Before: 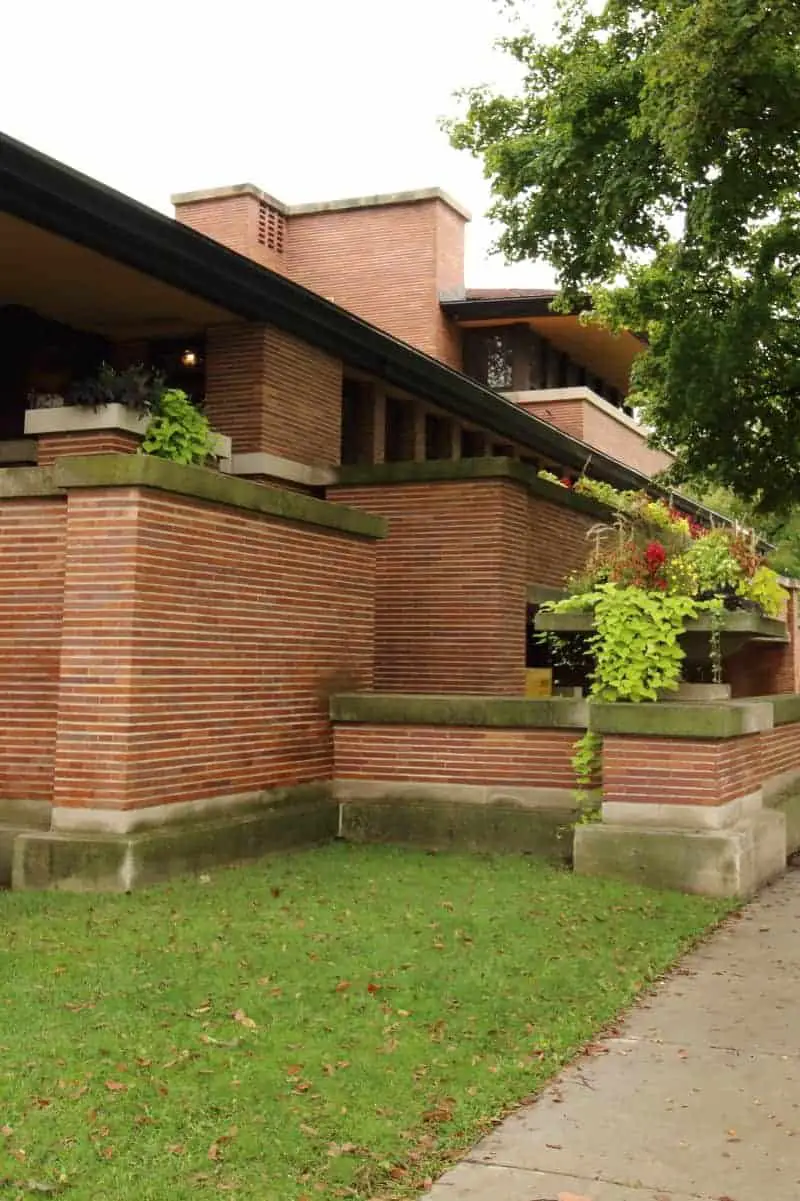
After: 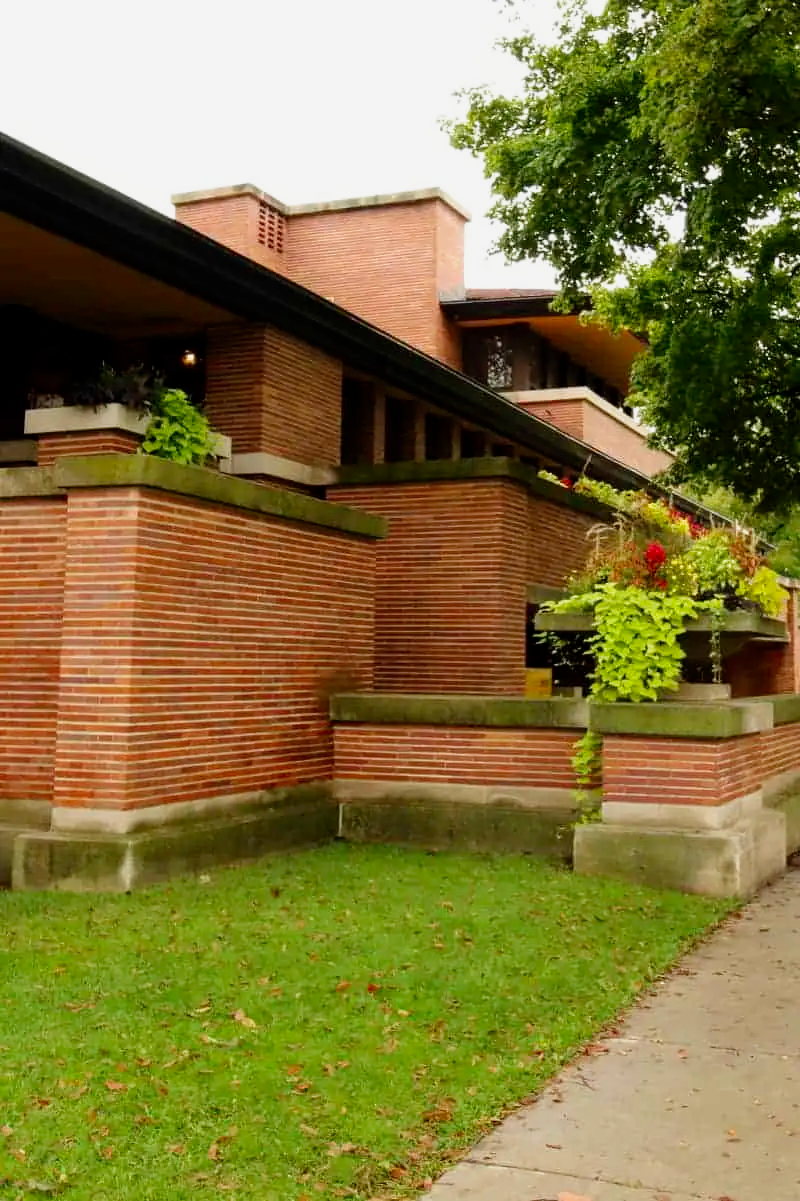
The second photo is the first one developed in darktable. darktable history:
filmic rgb: black relative exposure -12.08 EV, white relative exposure 2.8 EV, target black luminance 0%, hardness 8.02, latitude 70.24%, contrast 1.138, highlights saturation mix 10.51%, shadows ↔ highlights balance -0.39%, preserve chrominance no, color science v5 (2021), iterations of high-quality reconstruction 0, contrast in shadows safe, contrast in highlights safe
